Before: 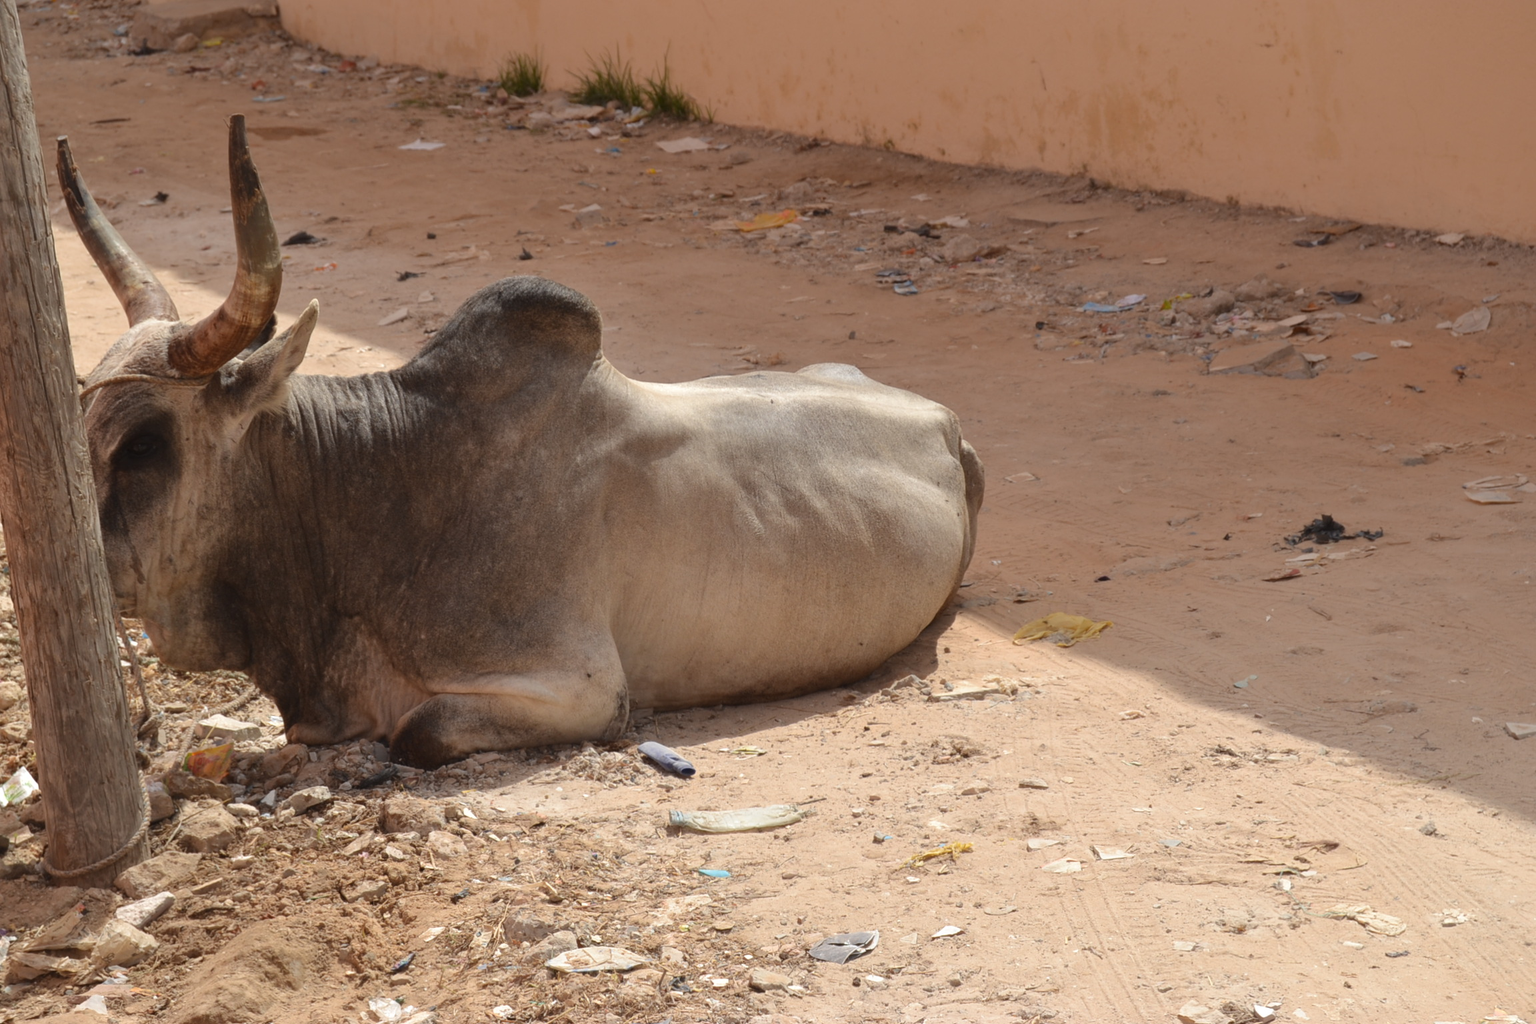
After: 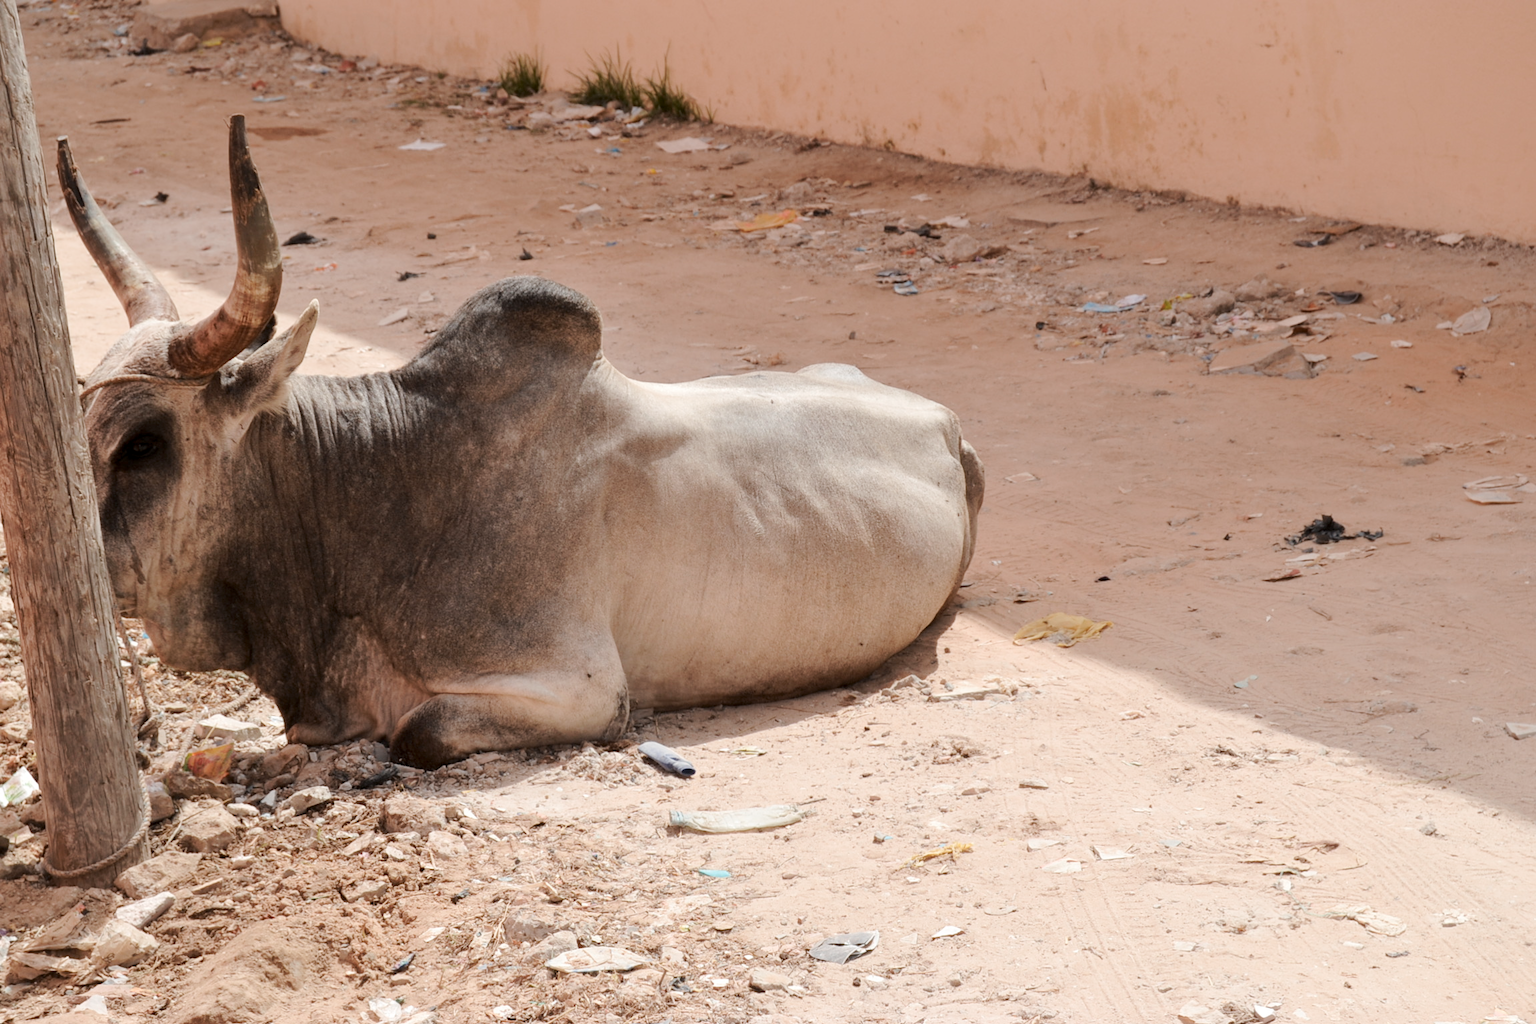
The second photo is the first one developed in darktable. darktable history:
tone curve: curves: ch0 [(0, 0) (0.003, 0.003) (0.011, 0.014) (0.025, 0.031) (0.044, 0.055) (0.069, 0.086) (0.1, 0.124) (0.136, 0.168) (0.177, 0.22) (0.224, 0.278) (0.277, 0.344) (0.335, 0.426) (0.399, 0.515) (0.468, 0.597) (0.543, 0.672) (0.623, 0.746) (0.709, 0.815) (0.801, 0.881) (0.898, 0.939) (1, 1)], preserve colors none
color look up table: target L [61.78, 42.8, 31.91, 100, 80.69, 61.46, 57.56, 50.79, 42.93, 44.91, 37.06, 26.64, 71.04, 58.9, 50.92, 49, 35.24, 25.32, 23.83, 8.1, 62.04, 47.07, 42.45, 26.98, 0 ×25], target a [-14.55, -28.26, -6.985, -0.001, 0.155, 20.01, 18.49, 34.58, -0.215, 42.44, 42.16, 12.09, -0.905, -0.454, 3.547, 41.11, -0.814, 18.34, 2.397, -0.042, -27.69, -25.74, -6.425, -0.549, 0 ×25], target b [43.59, 21.98, 15.91, 0.014, 0.748, 50.62, 12.64, 38.85, 0.069, 14.53, 21.59, 12.8, 0.042, -0.648, -18.36, -9.378, -32.7, -11.09, -32.78, 0.011, -4.415, -21.5, -19.85, -0.466, 0 ×25], num patches 24
